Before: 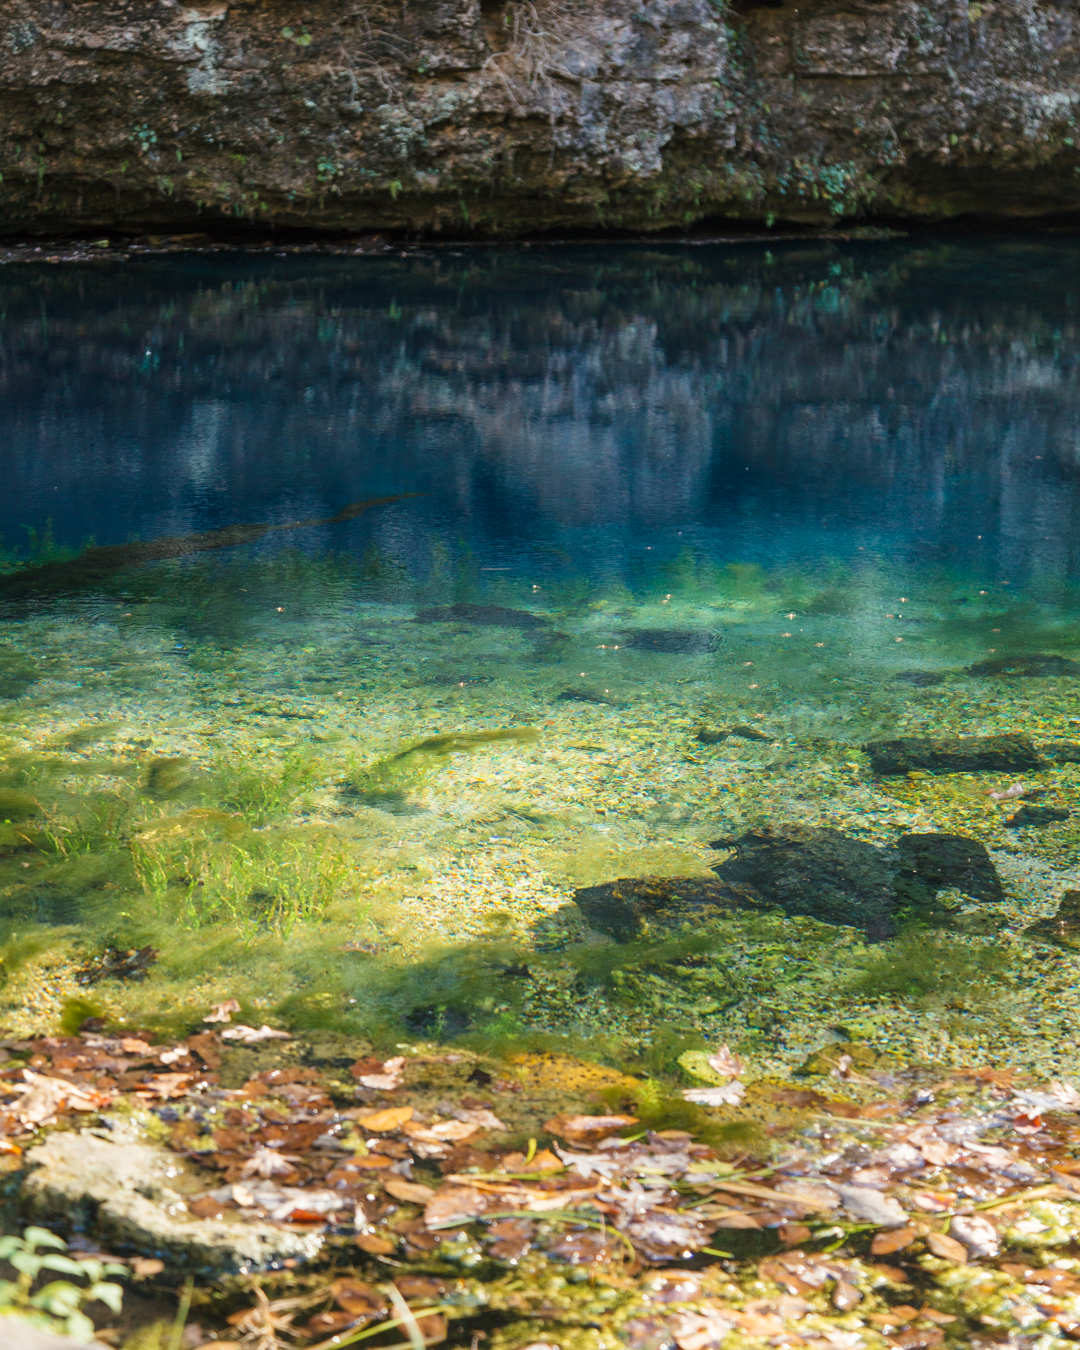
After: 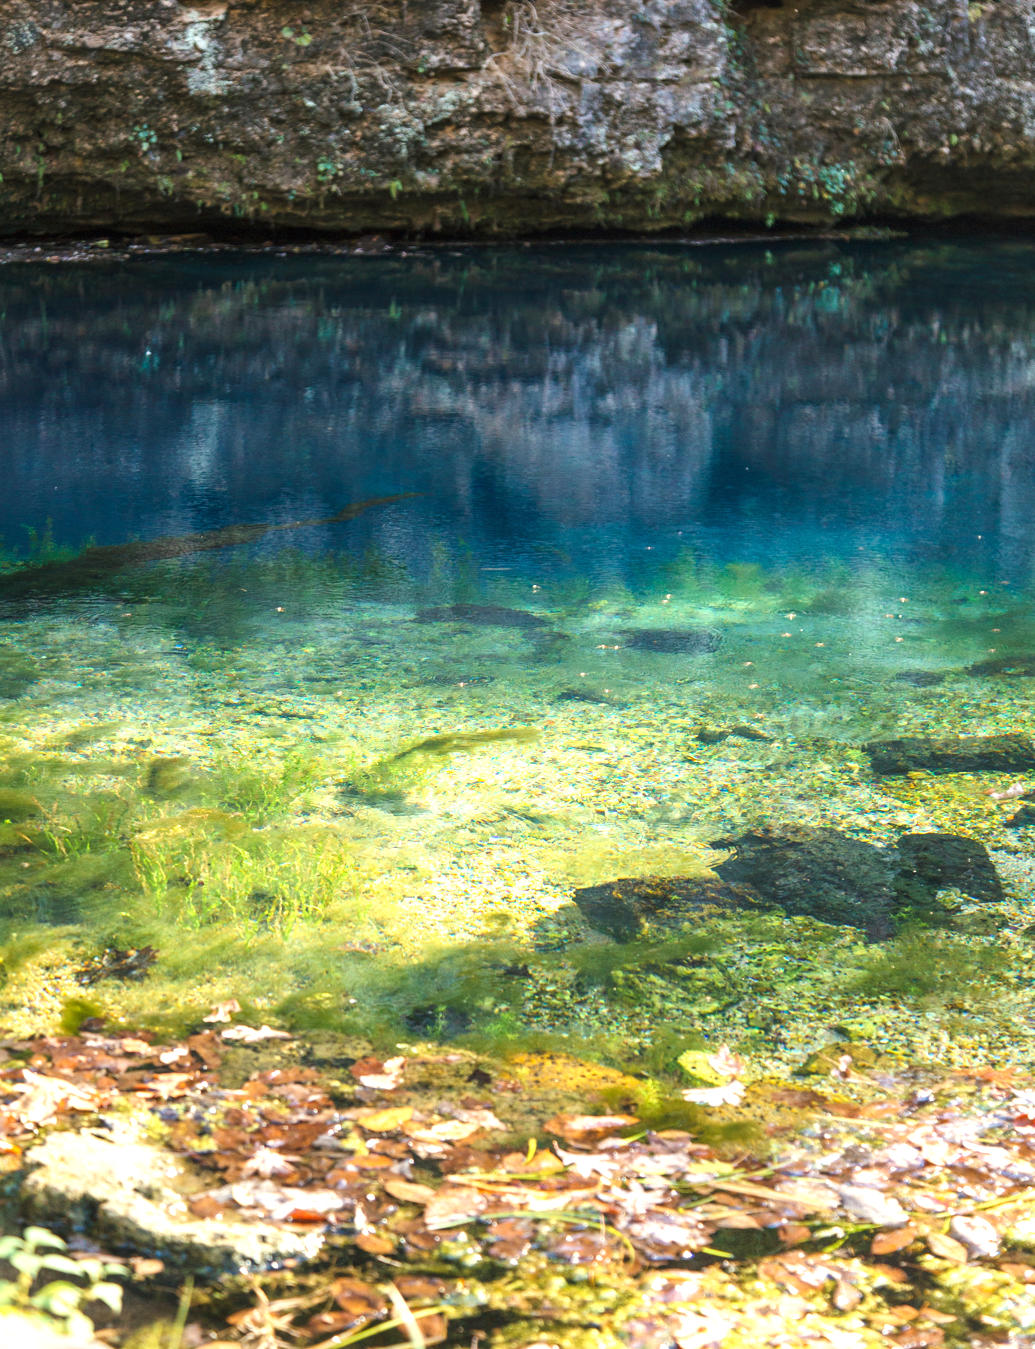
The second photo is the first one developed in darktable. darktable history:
crop: right 4.126%, bottom 0.031%
exposure: black level correction 0, exposure 0.7 EV, compensate exposure bias true, compensate highlight preservation false
